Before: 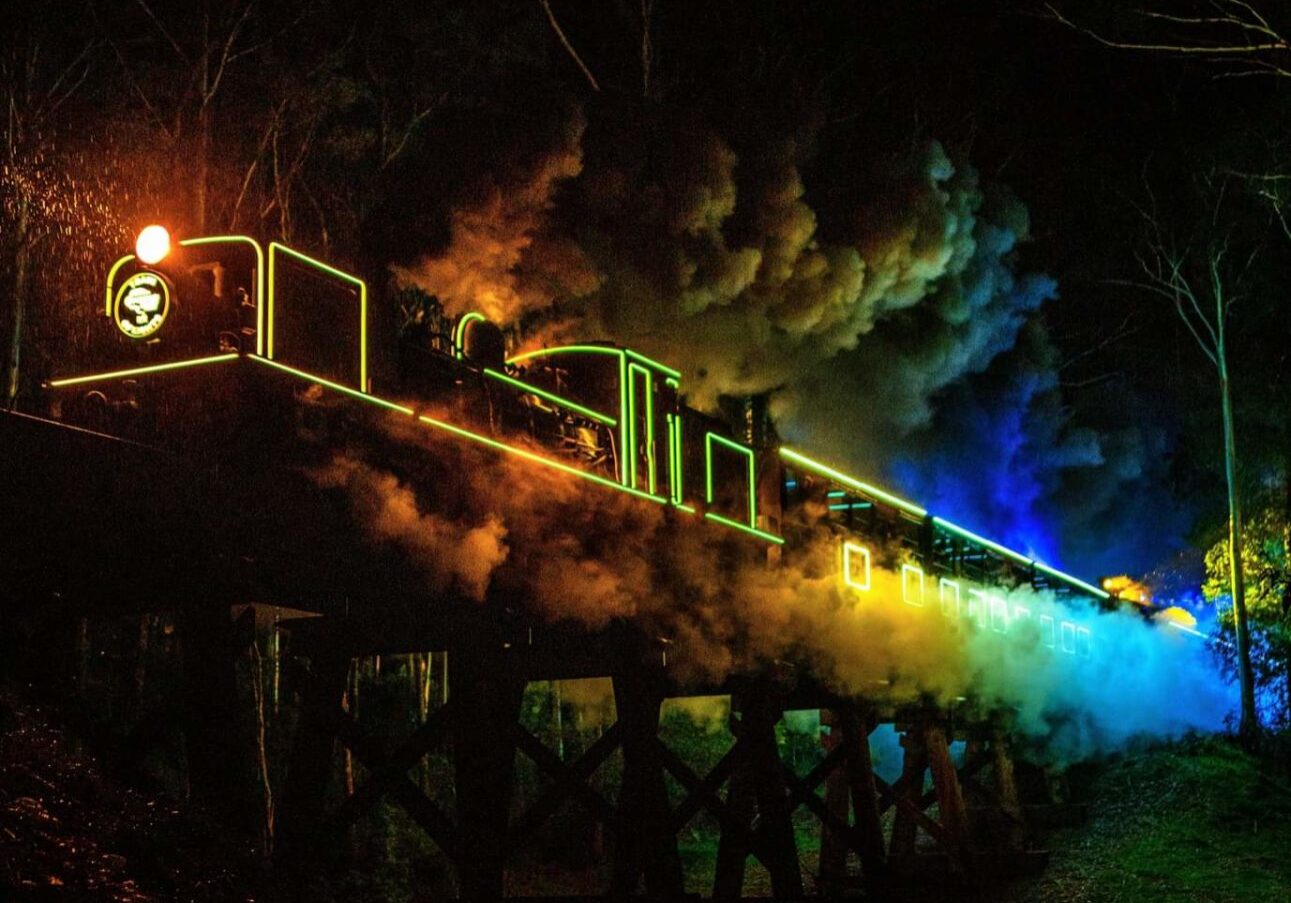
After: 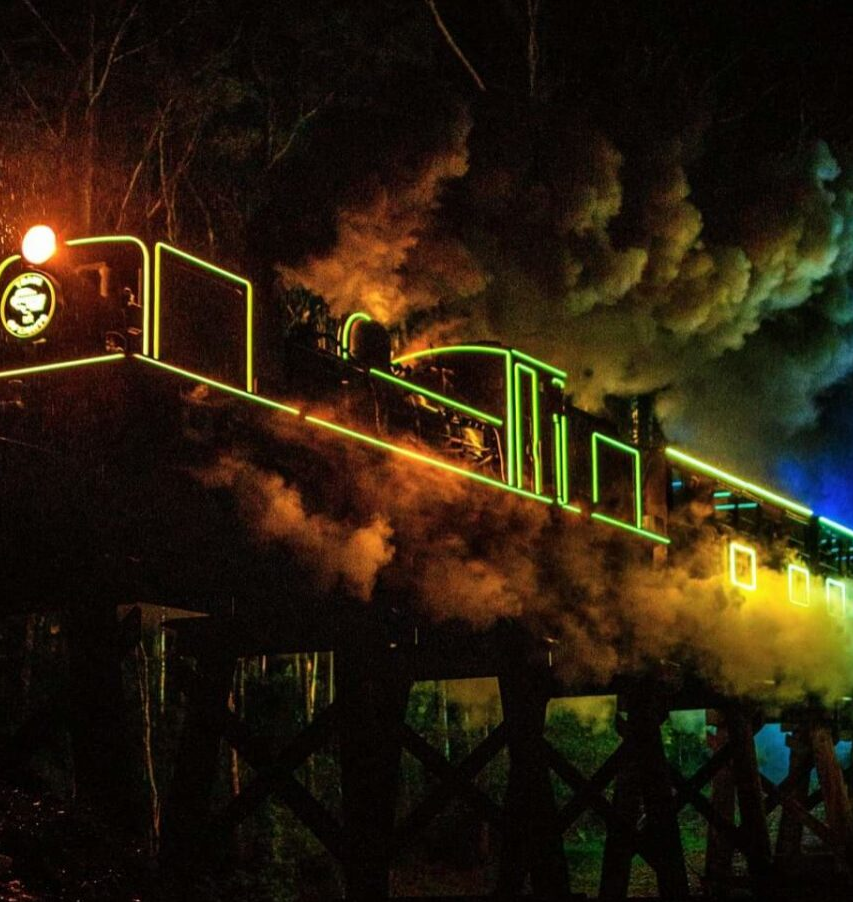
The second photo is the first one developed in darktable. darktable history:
crop and rotate: left 8.906%, right 24.956%
